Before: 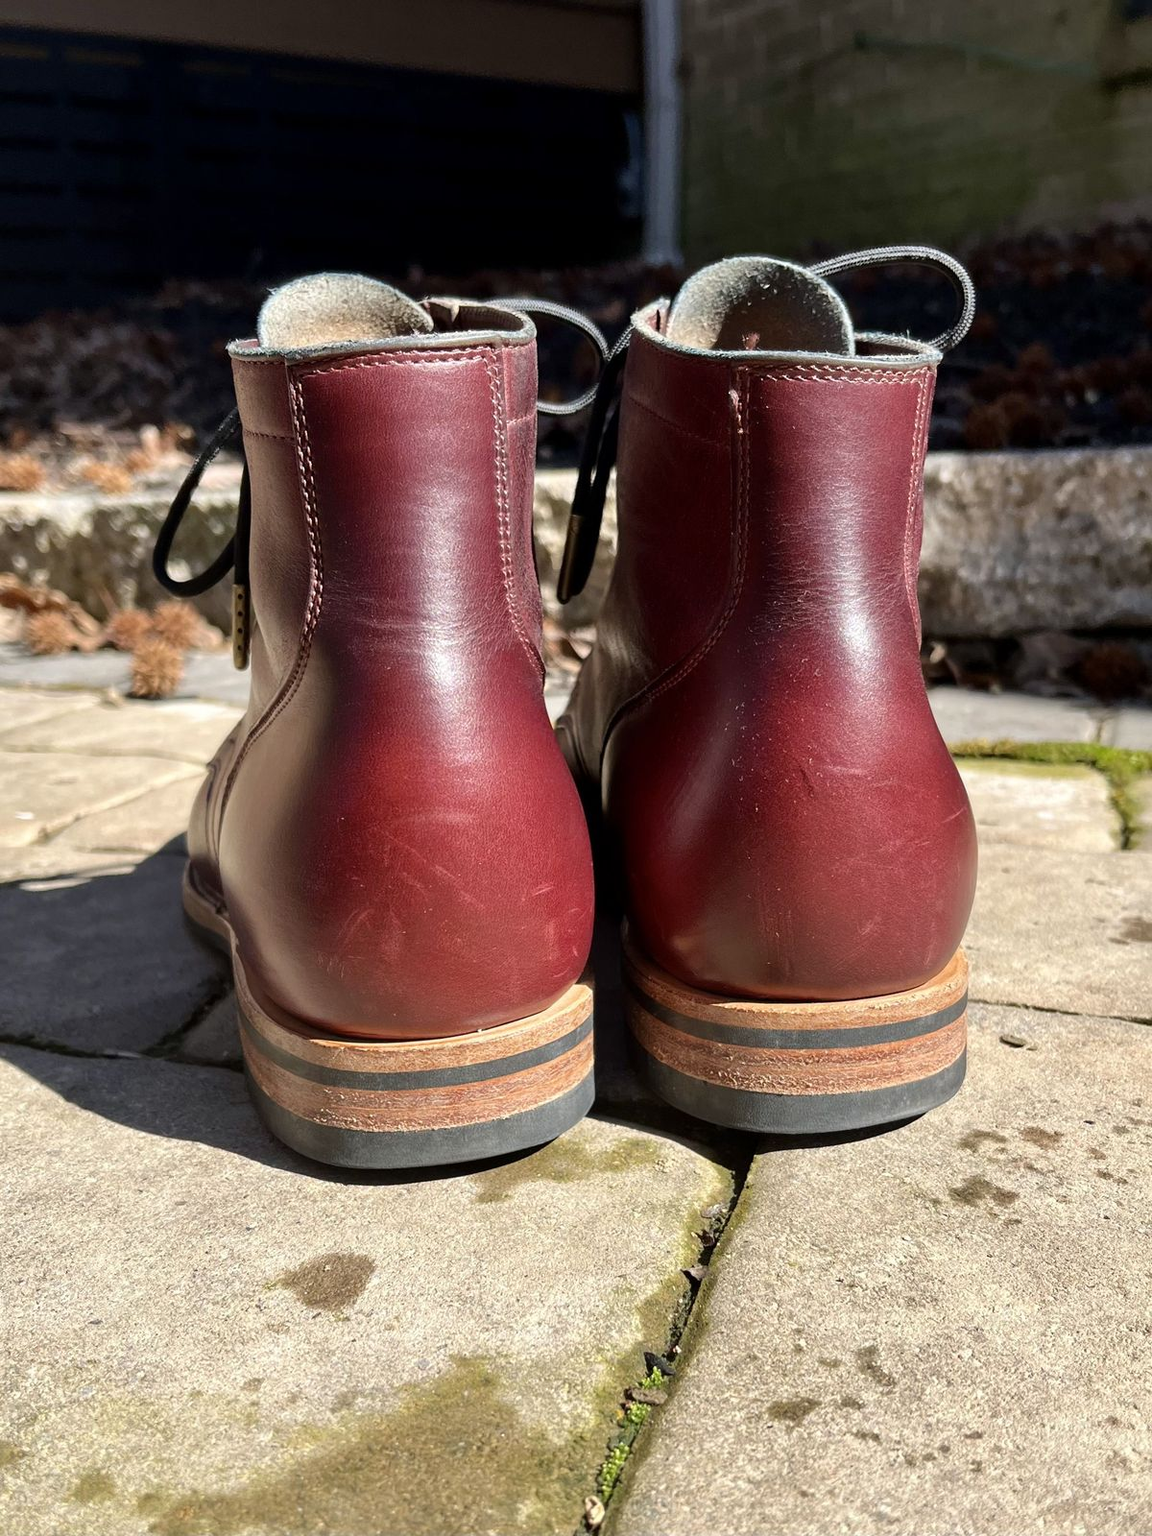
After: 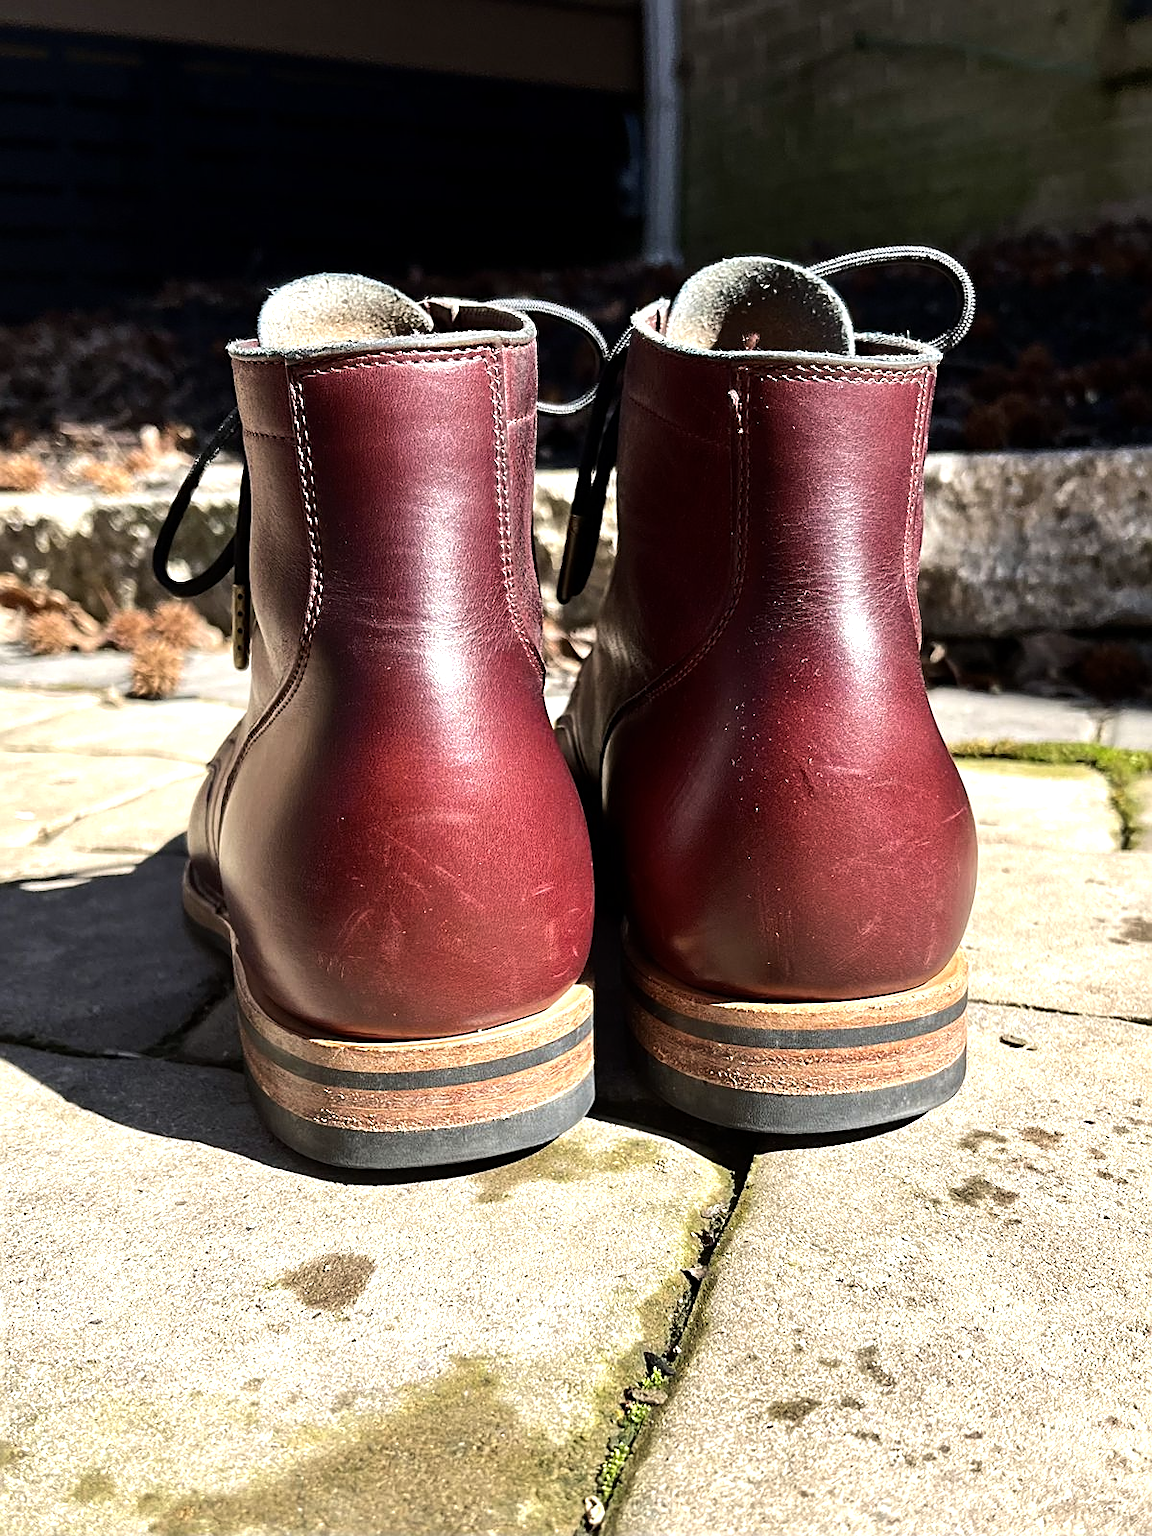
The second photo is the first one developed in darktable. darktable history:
tone equalizer: -8 EV -0.716 EV, -7 EV -0.703 EV, -6 EV -0.57 EV, -5 EV -0.421 EV, -3 EV 0.387 EV, -2 EV 0.6 EV, -1 EV 0.7 EV, +0 EV 0.751 EV, edges refinement/feathering 500, mask exposure compensation -1.57 EV, preserve details no
sharpen: on, module defaults
